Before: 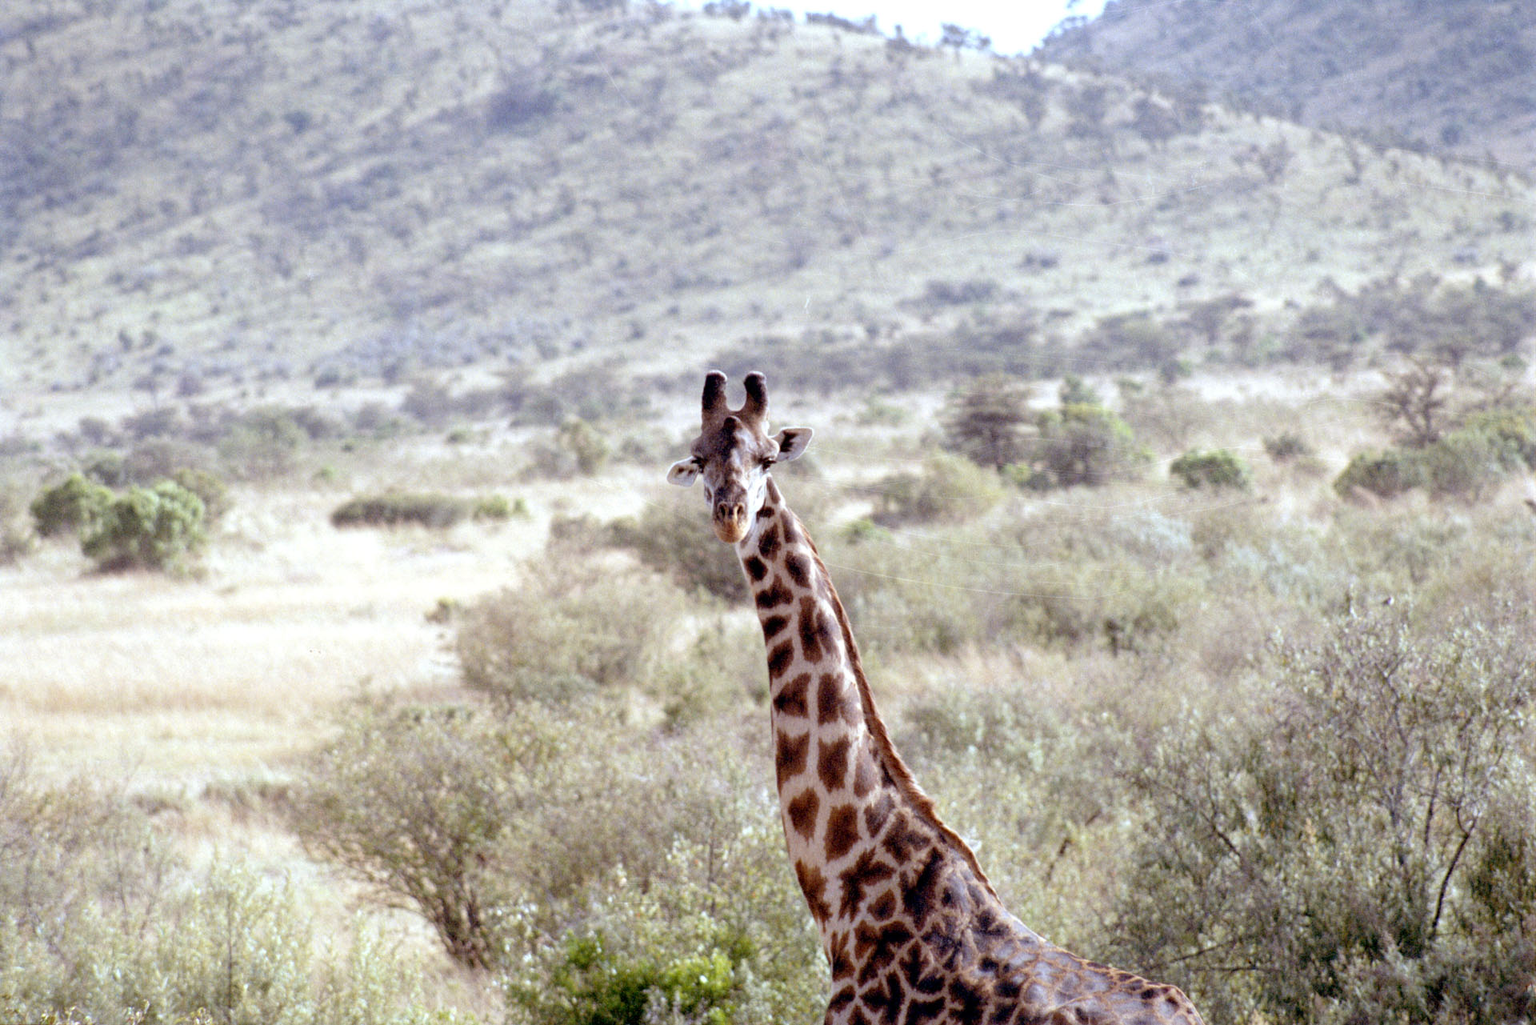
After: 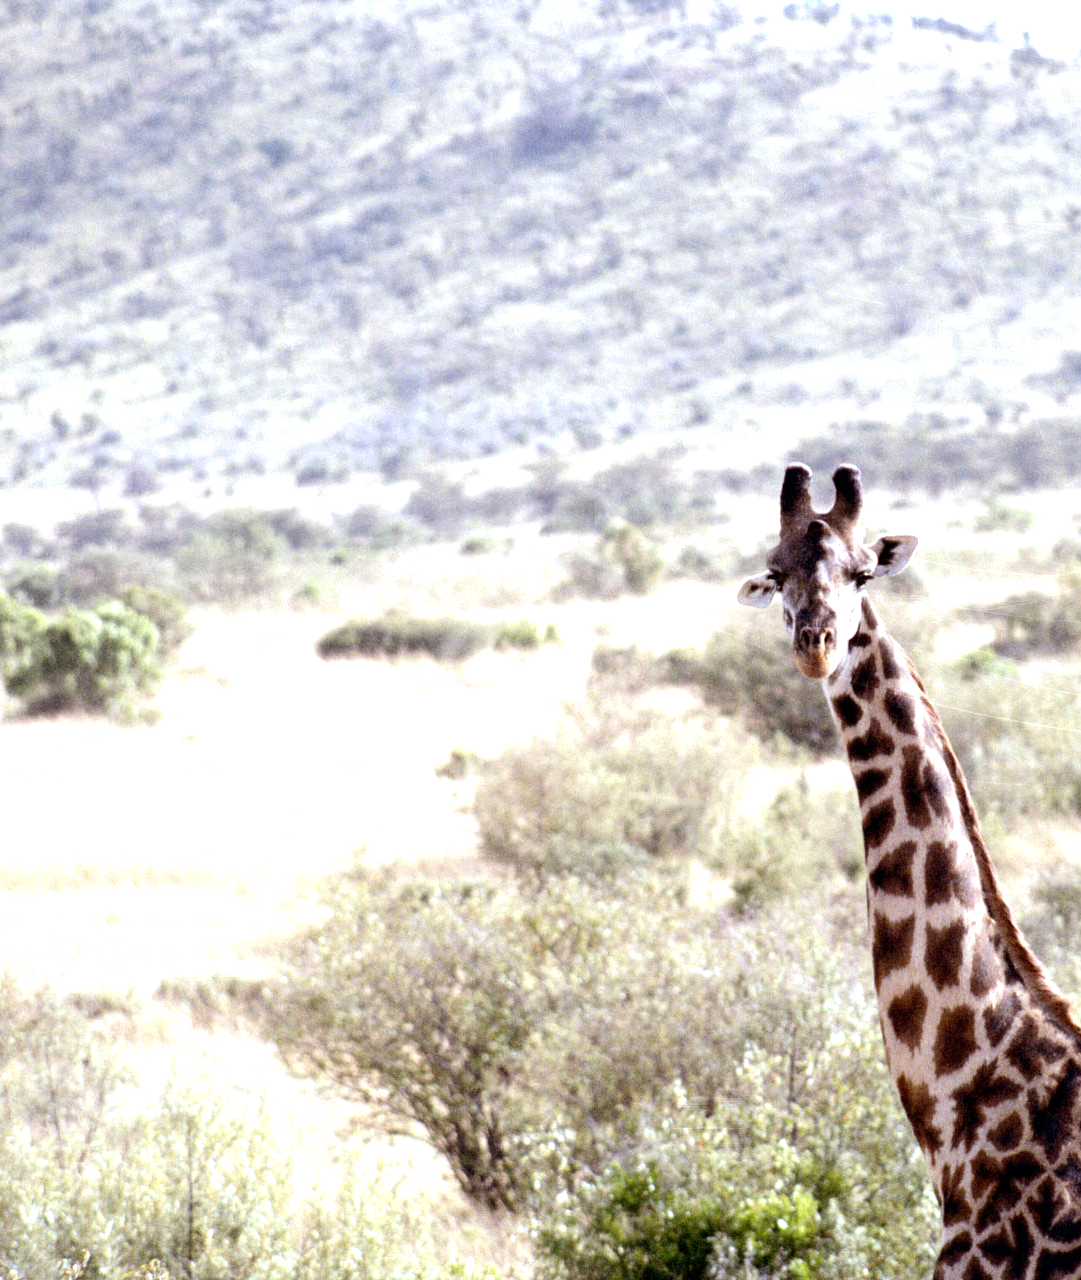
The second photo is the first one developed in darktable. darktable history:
tone equalizer: -8 EV -0.789 EV, -7 EV -0.729 EV, -6 EV -0.584 EV, -5 EV -0.393 EV, -3 EV 0.375 EV, -2 EV 0.6 EV, -1 EV 0.687 EV, +0 EV 0.776 EV, edges refinement/feathering 500, mask exposure compensation -1.57 EV, preserve details no
crop: left 5.062%, right 38.619%
